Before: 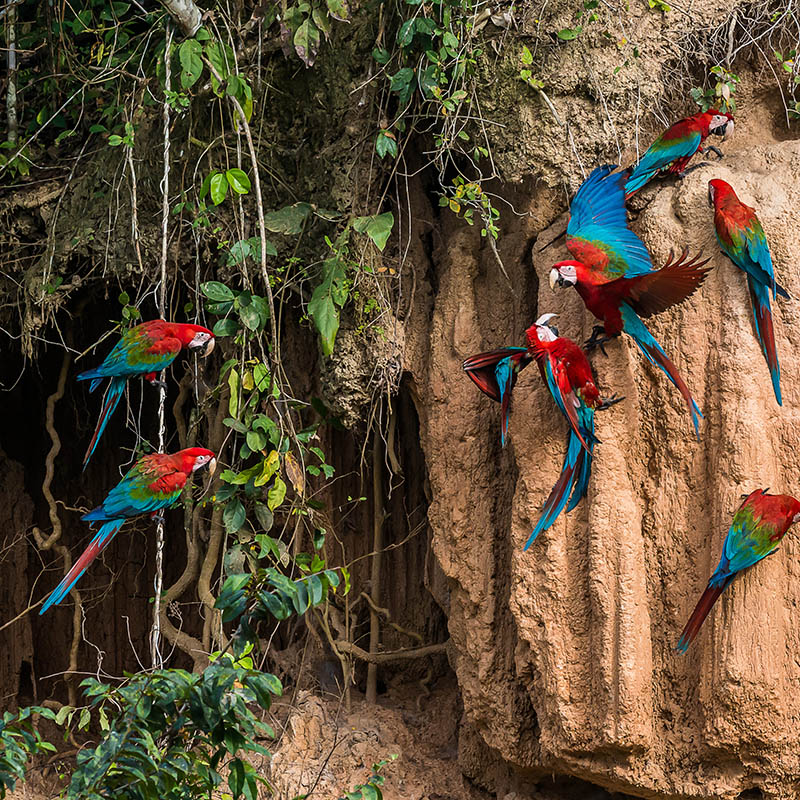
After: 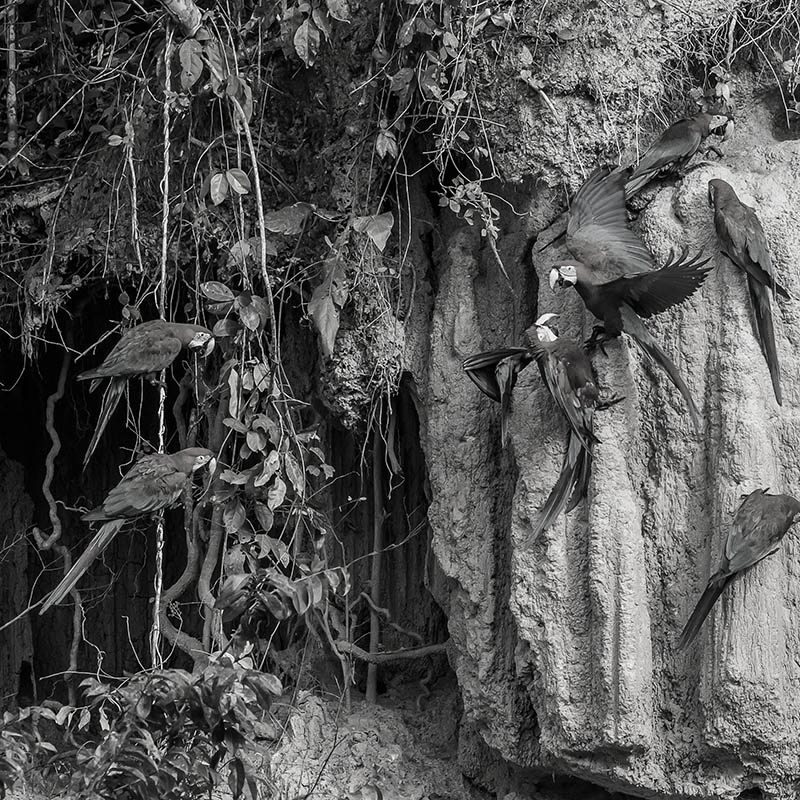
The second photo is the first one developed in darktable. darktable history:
contrast brightness saturation: saturation -0.985
